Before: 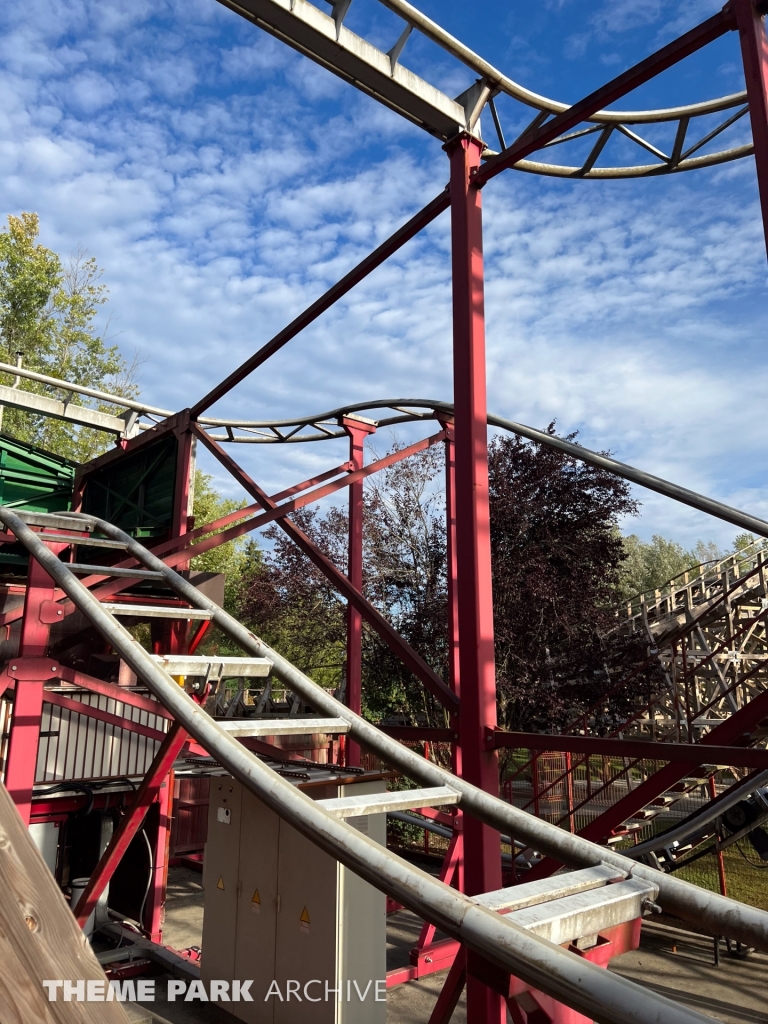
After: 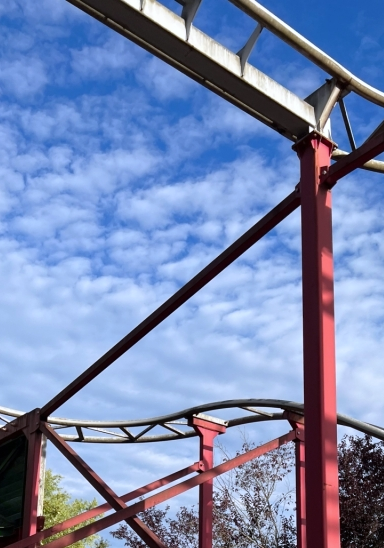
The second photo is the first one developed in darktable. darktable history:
crop: left 19.556%, right 30.401%, bottom 46.458%
white balance: red 0.984, blue 1.059
